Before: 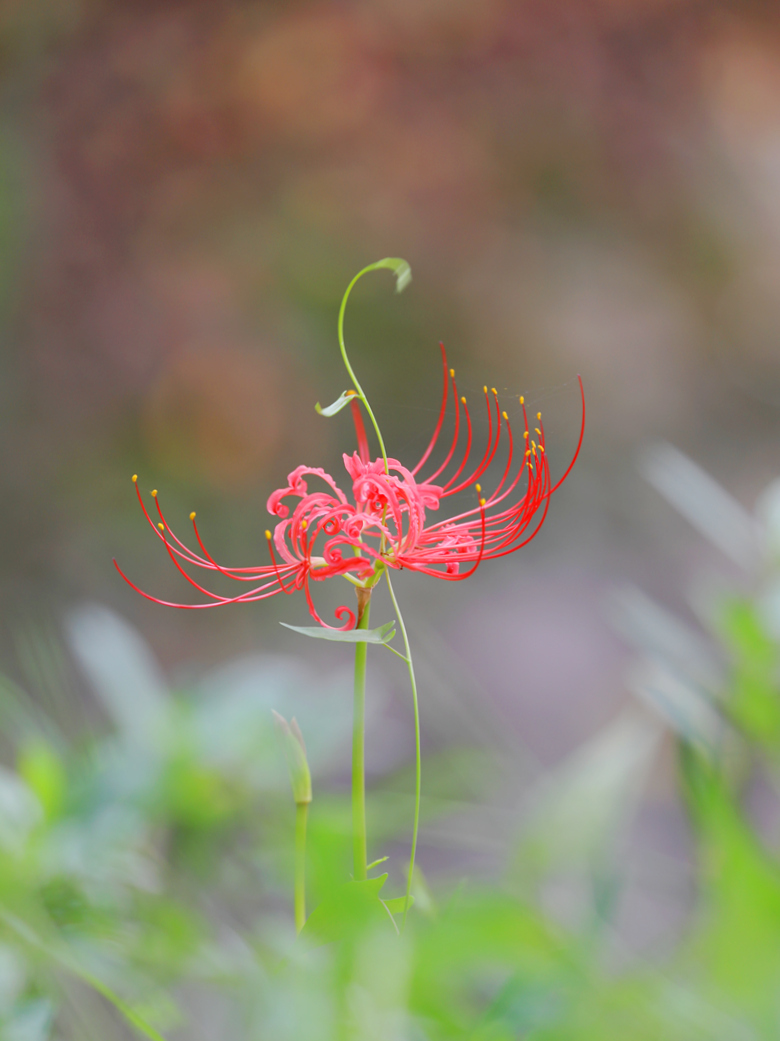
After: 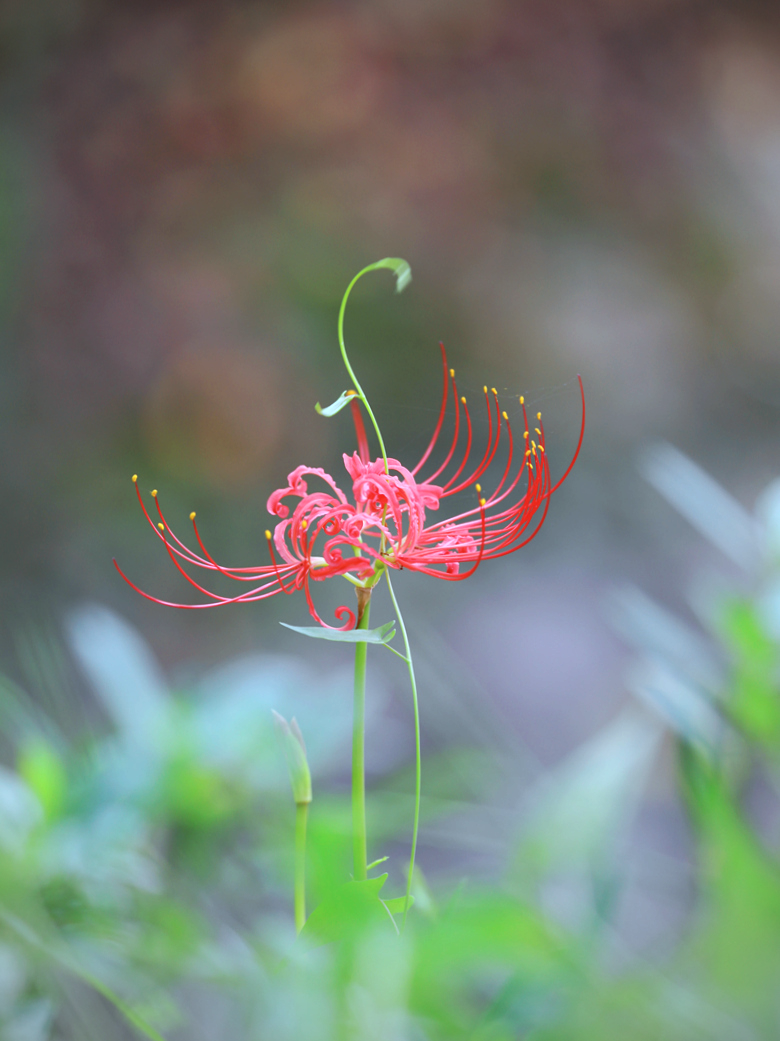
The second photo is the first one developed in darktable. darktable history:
color calibration: illuminant Planckian (black body), x 0.378, y 0.374, temperature 4075.25 K
levels: black 0.071%, gray 50.74%, levels [0, 0.492, 0.984]
color balance rgb: perceptual saturation grading › global saturation 0.007%, perceptual brilliance grading › highlights 14.513%, perceptual brilliance grading › mid-tones -5.844%, perceptual brilliance grading › shadows -26.88%, saturation formula JzAzBz (2021)
vignetting: fall-off radius 60.91%, unbound false
